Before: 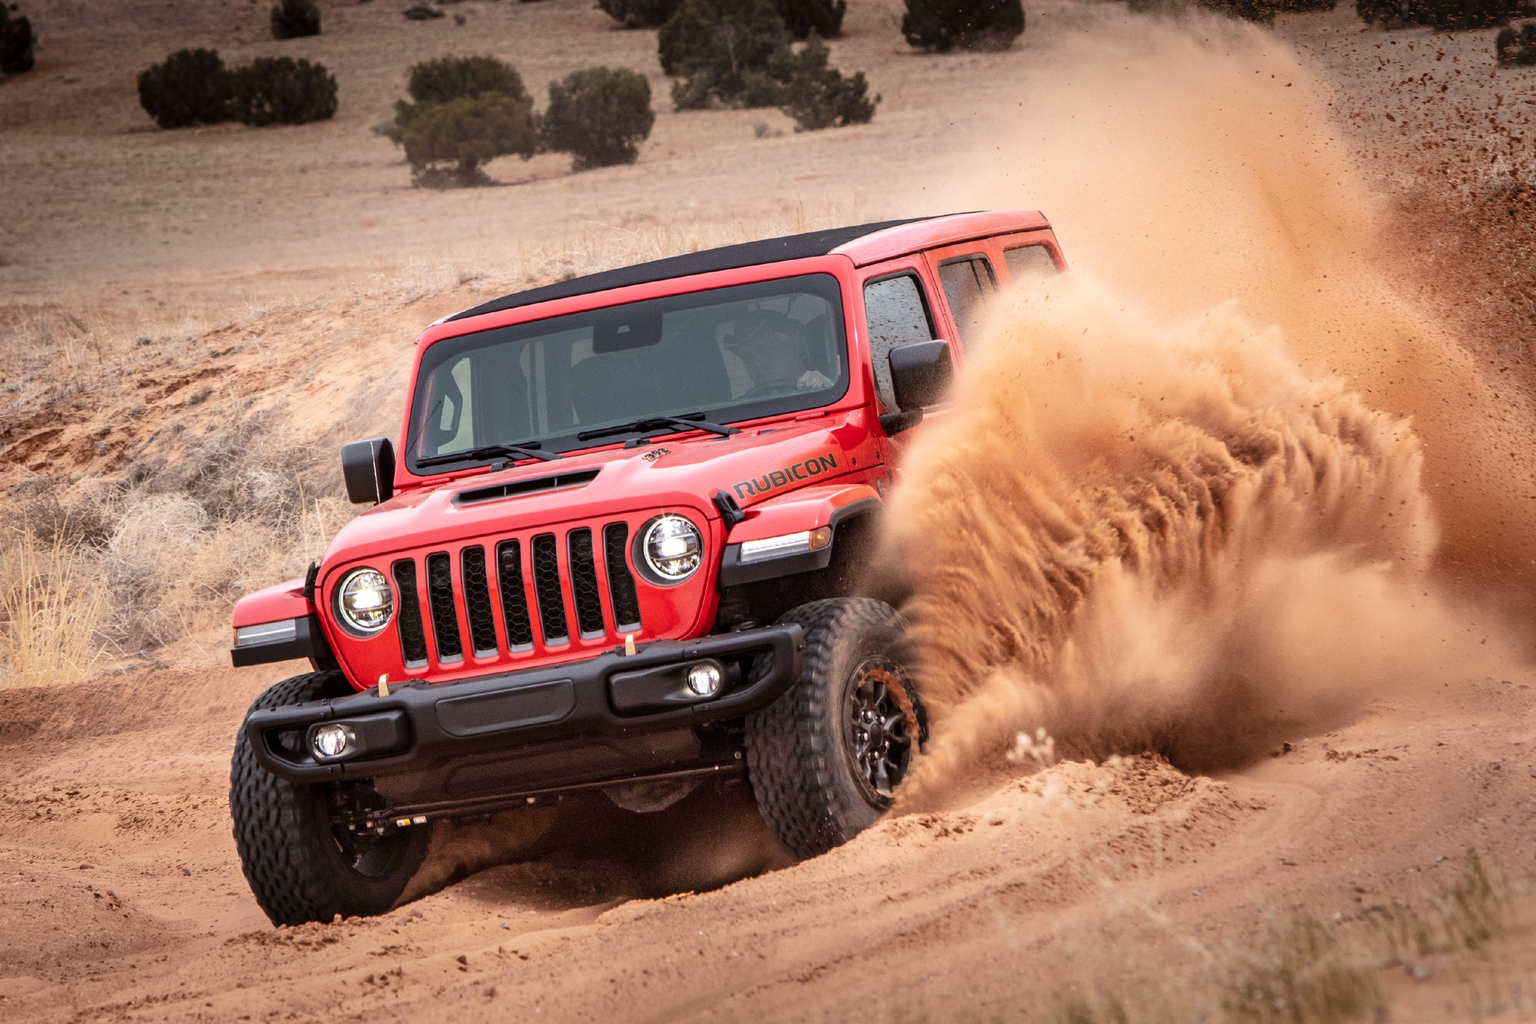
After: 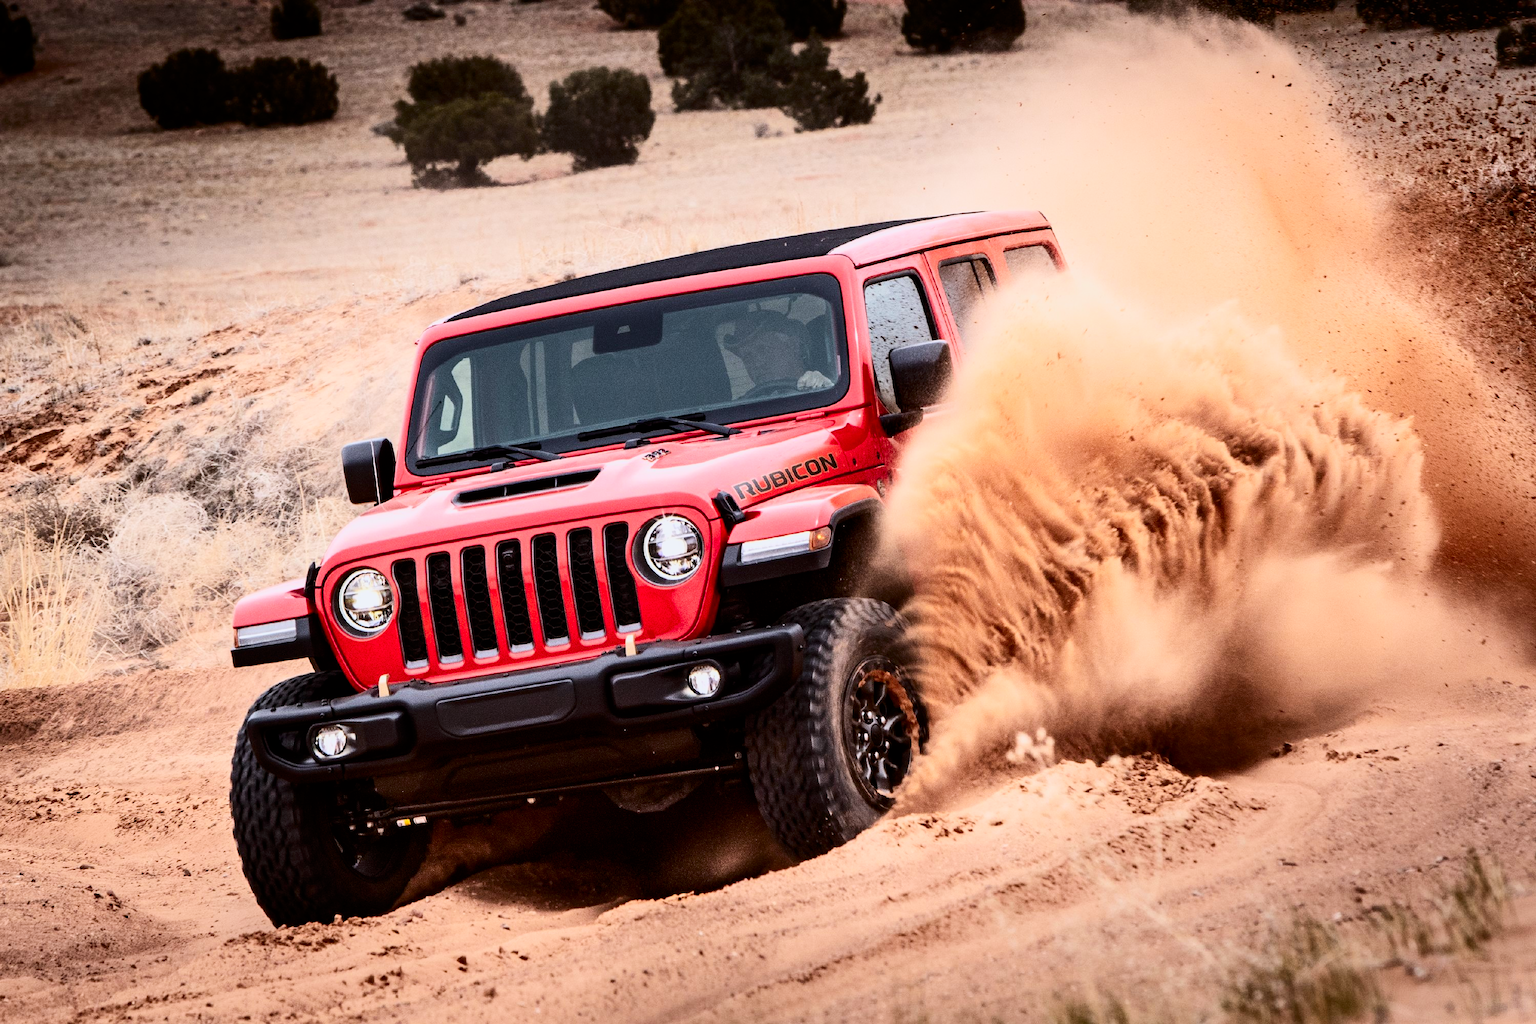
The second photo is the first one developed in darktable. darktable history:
contrast brightness saturation: contrast 0.4, brightness 0.05, saturation 0.25
filmic rgb: black relative exposure -7.65 EV, white relative exposure 4.56 EV, hardness 3.61, contrast 1.05
white balance: red 0.983, blue 1.036
